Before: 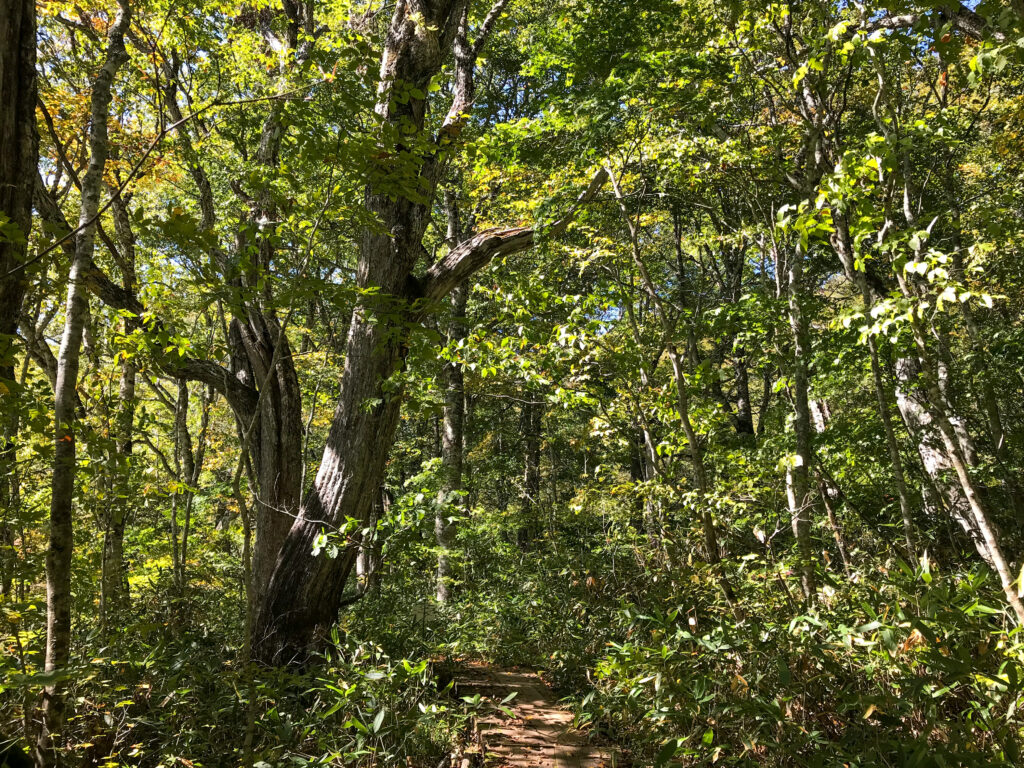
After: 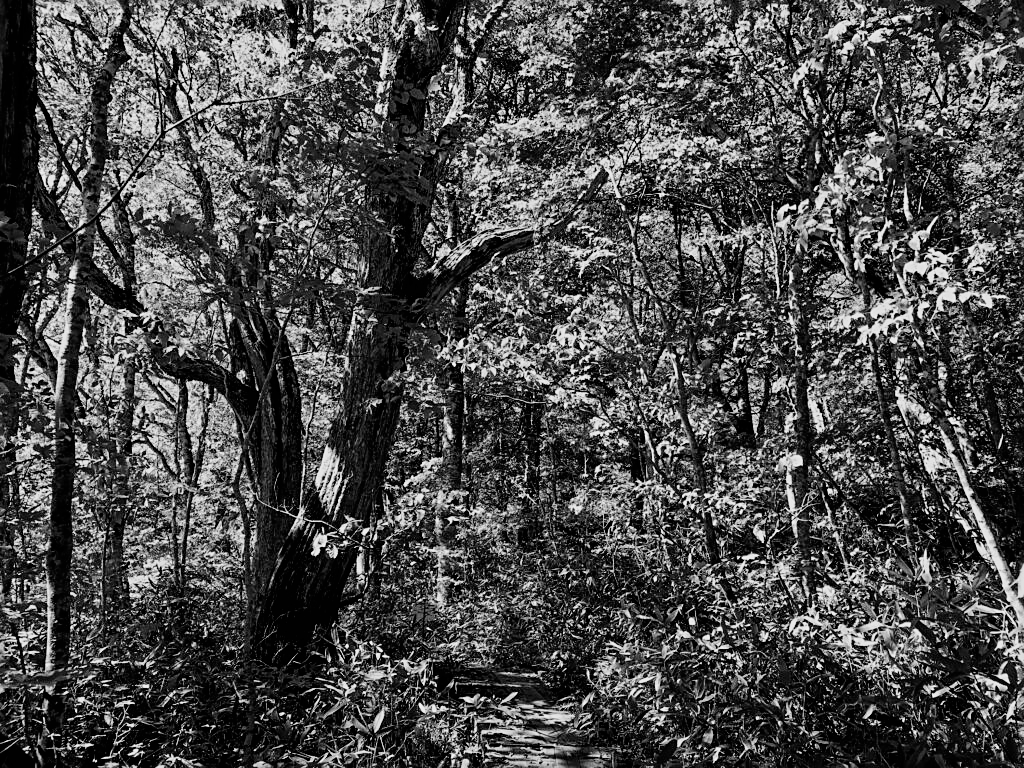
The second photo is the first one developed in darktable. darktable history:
monochrome: on, module defaults
sharpen: on, module defaults
filmic rgb: black relative exposure -5 EV, hardness 2.88, contrast 1.2, highlights saturation mix -30%
